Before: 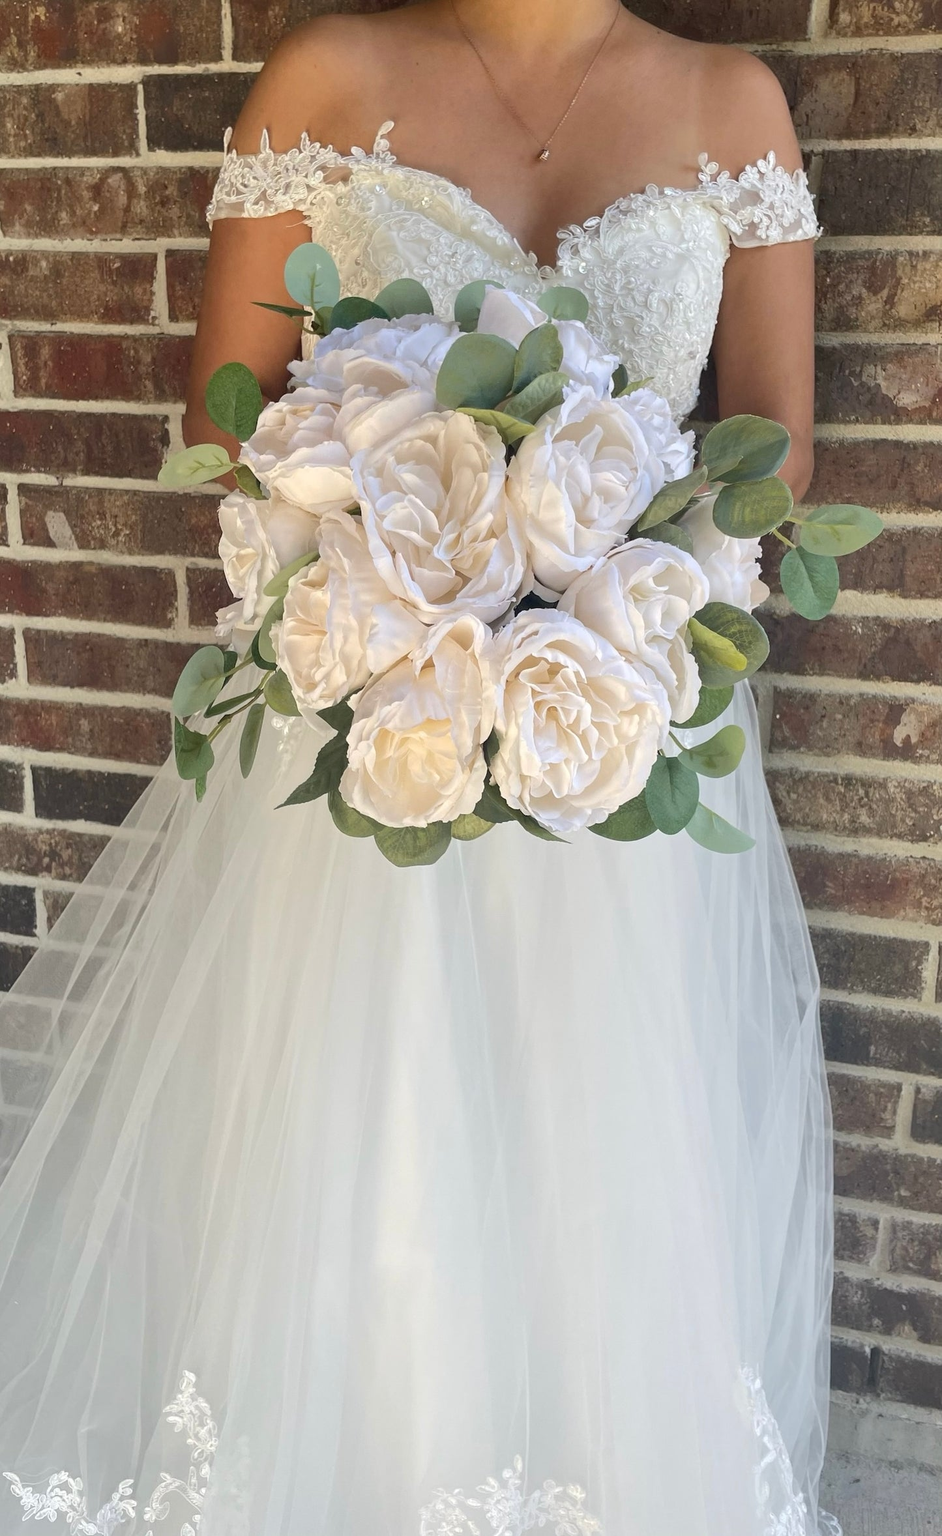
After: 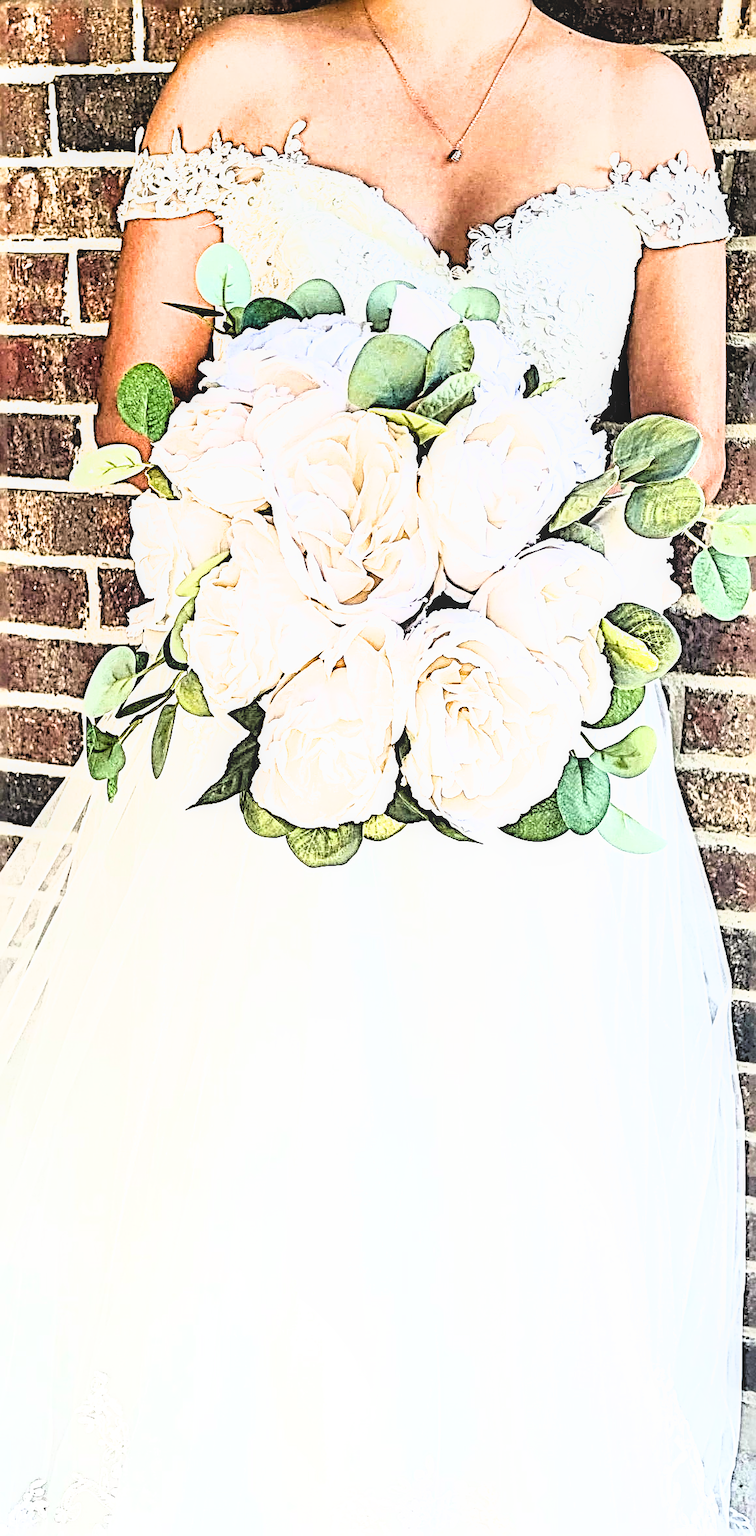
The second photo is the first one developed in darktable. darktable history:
crop and rotate: left 9.478%, right 10.174%
exposure: exposure 2.014 EV, compensate exposure bias true, compensate highlight preservation false
contrast equalizer: octaves 7, y [[0.6 ×6], [0.55 ×6], [0 ×6], [0 ×6], [0 ×6]]
contrast brightness saturation: contrast 0.046
local contrast: detail 109%
sharpen: radius 4.036, amount 1.998
filmic rgb: black relative exposure -8 EV, white relative exposure 4.02 EV, hardness 4.15, latitude 49.97%, contrast 1.101
tone curve: curves: ch0 [(0, 0) (0.003, 0.001) (0.011, 0.005) (0.025, 0.01) (0.044, 0.019) (0.069, 0.029) (0.1, 0.042) (0.136, 0.078) (0.177, 0.129) (0.224, 0.182) (0.277, 0.246) (0.335, 0.318) (0.399, 0.396) (0.468, 0.481) (0.543, 0.573) (0.623, 0.672) (0.709, 0.777) (0.801, 0.881) (0.898, 0.975) (1, 1)], color space Lab, linked channels, preserve colors none
